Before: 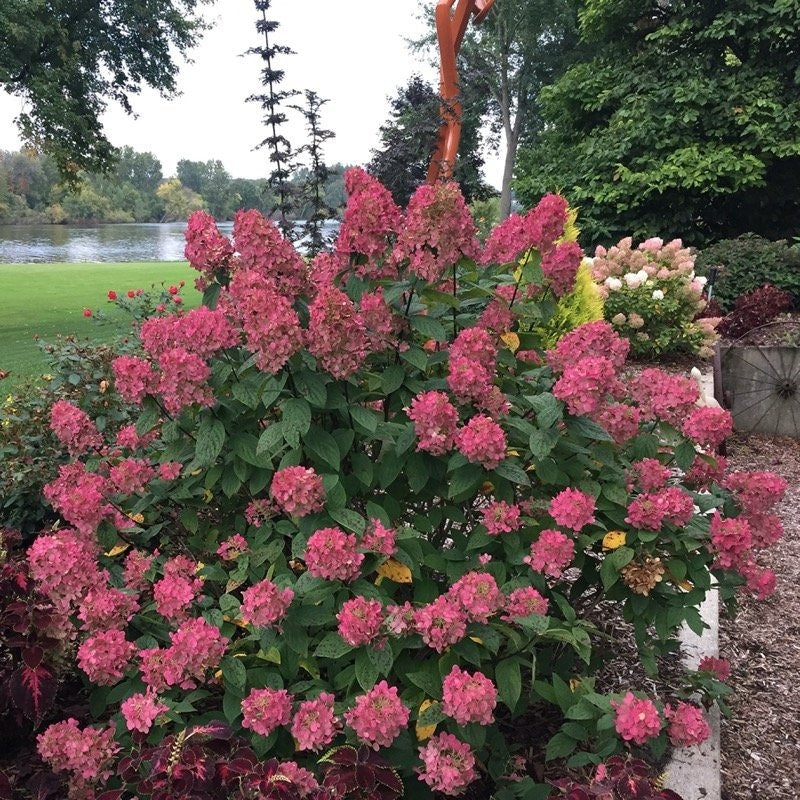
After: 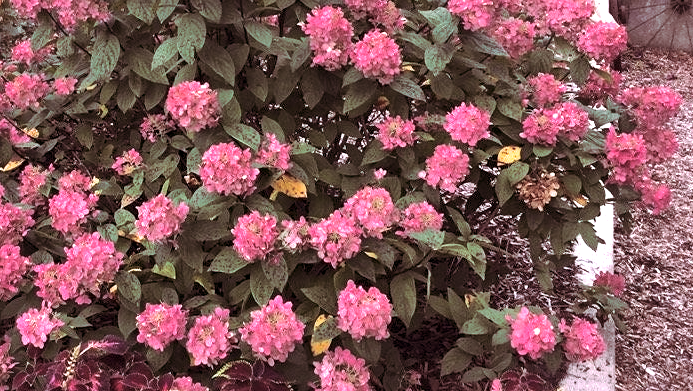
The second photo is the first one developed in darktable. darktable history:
exposure: black level correction 0, exposure 0.7 EV, compensate exposure bias true, compensate highlight preservation false
split-toning: highlights › hue 298.8°, highlights › saturation 0.73, compress 41.76%
local contrast: mode bilateral grid, contrast 25, coarseness 60, detail 151%, midtone range 0.2
white balance: red 1.05, blue 1.072
crop and rotate: left 13.306%, top 48.129%, bottom 2.928%
